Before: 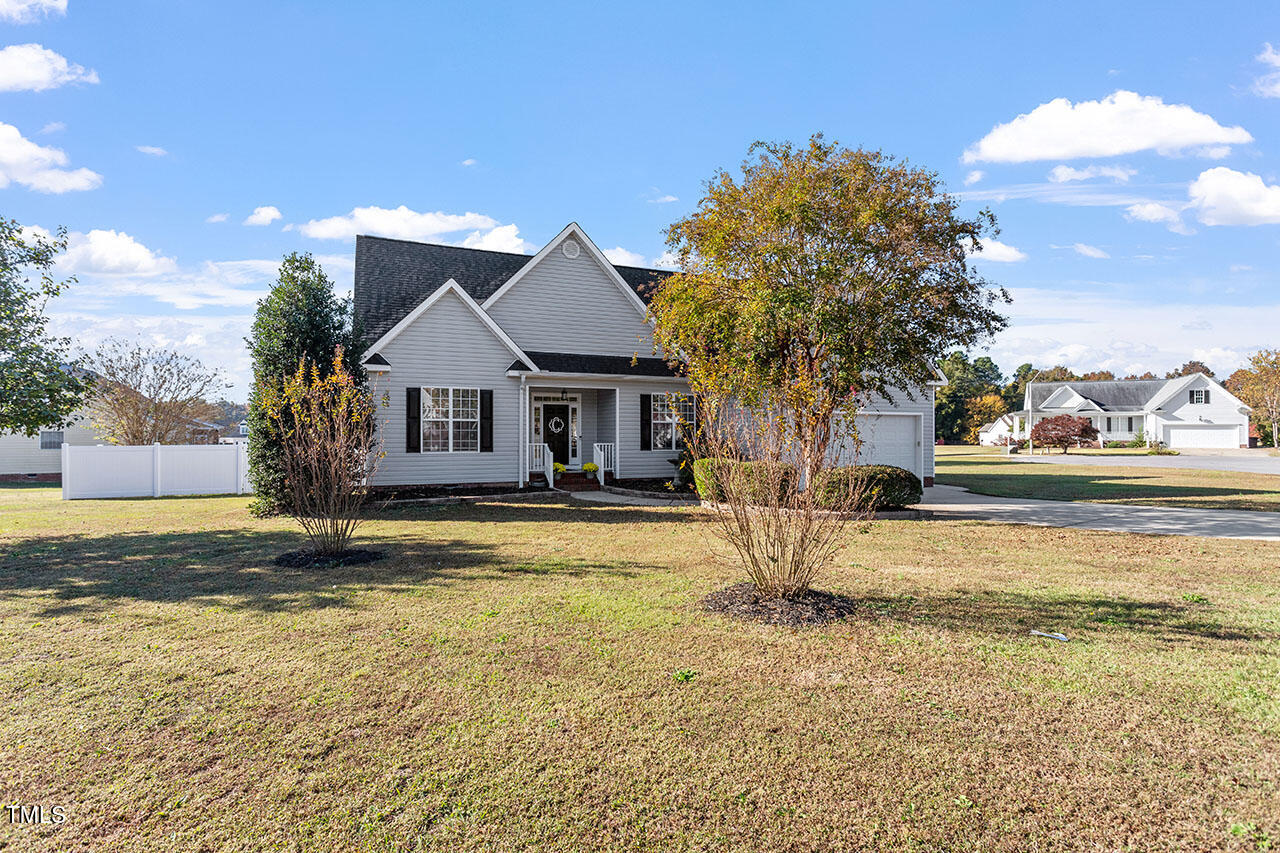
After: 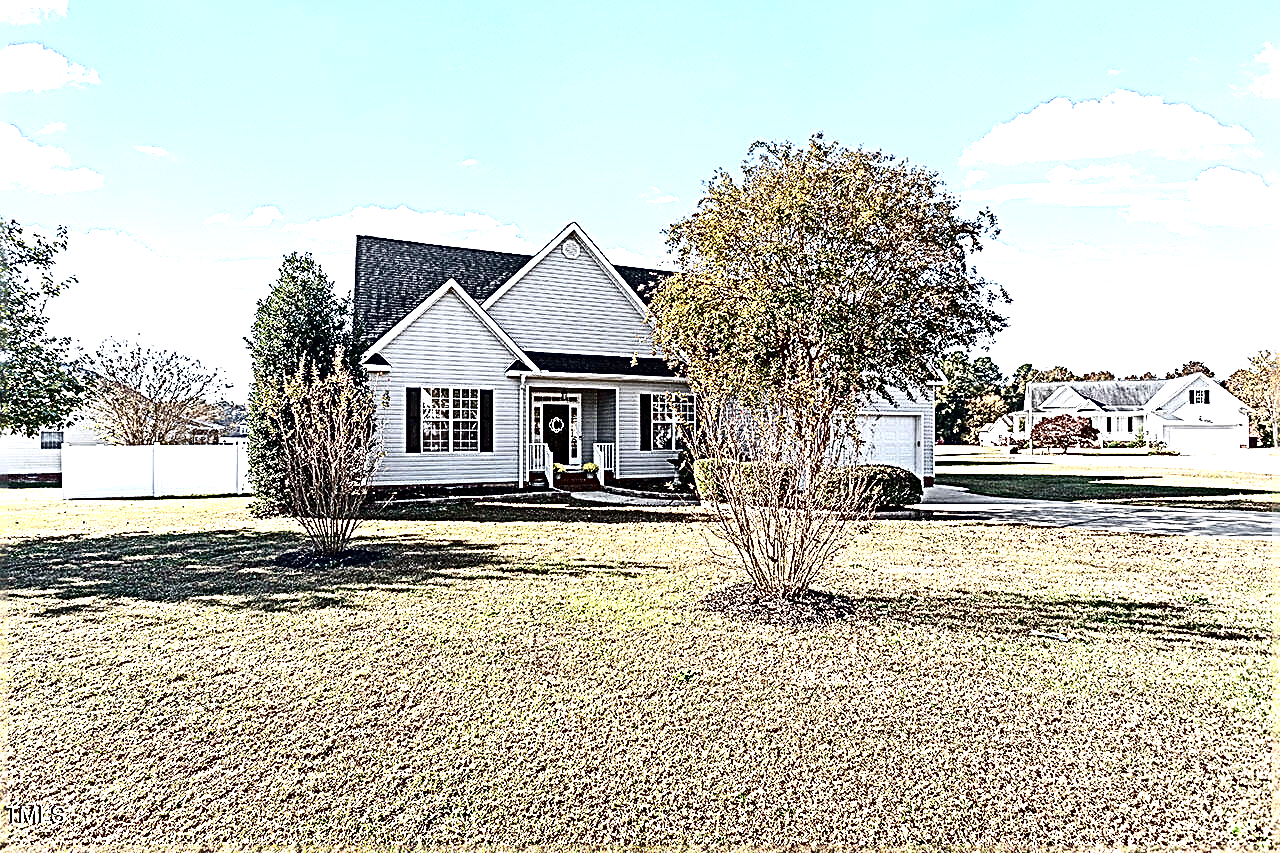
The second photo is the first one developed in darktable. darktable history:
contrast brightness saturation: contrast 0.238, brightness -0.223, saturation 0.137
color zones: curves: ch0 [(0.004, 0.588) (0.116, 0.636) (0.259, 0.476) (0.423, 0.464) (0.75, 0.5)]; ch1 [(0, 0) (0.143, 0) (0.286, 0) (0.429, 0) (0.571, 0) (0.714, 0) (0.857, 0)], mix -64.3%
sharpen: radius 3.171, amount 1.721
exposure: black level correction 0, exposure 1.199 EV, compensate highlight preservation false
